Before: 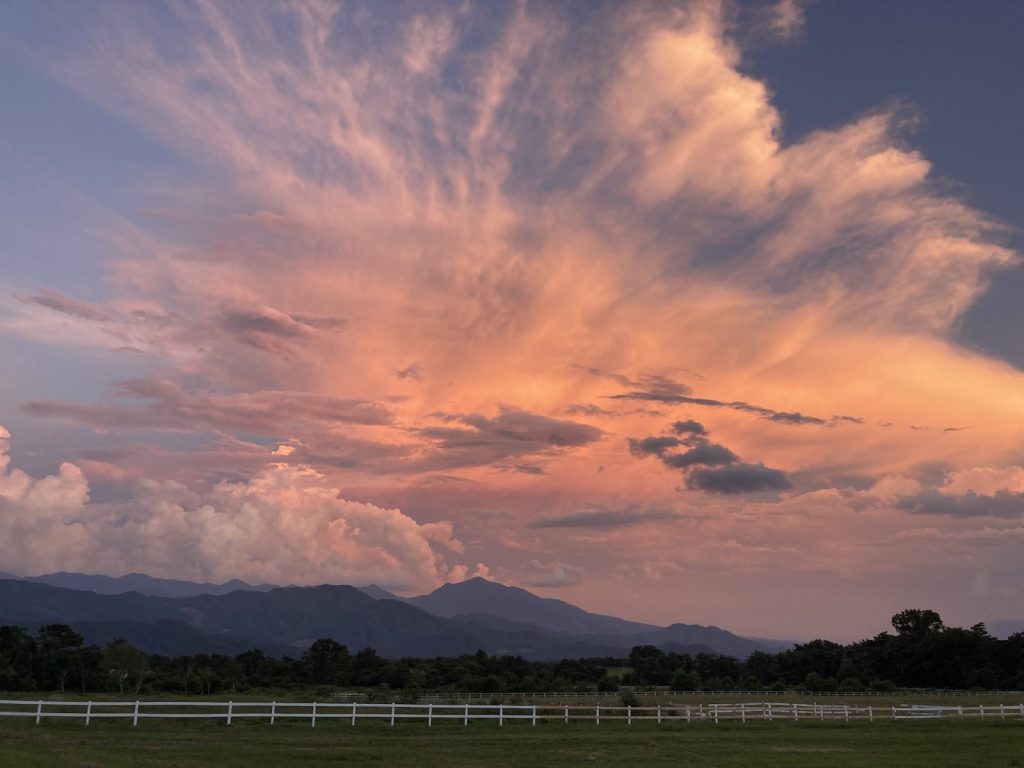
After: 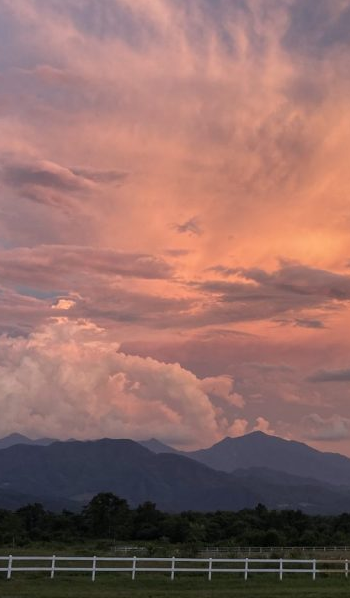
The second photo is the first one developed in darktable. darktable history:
crop and rotate: left 21.521%, top 19.05%, right 44.293%, bottom 2.995%
